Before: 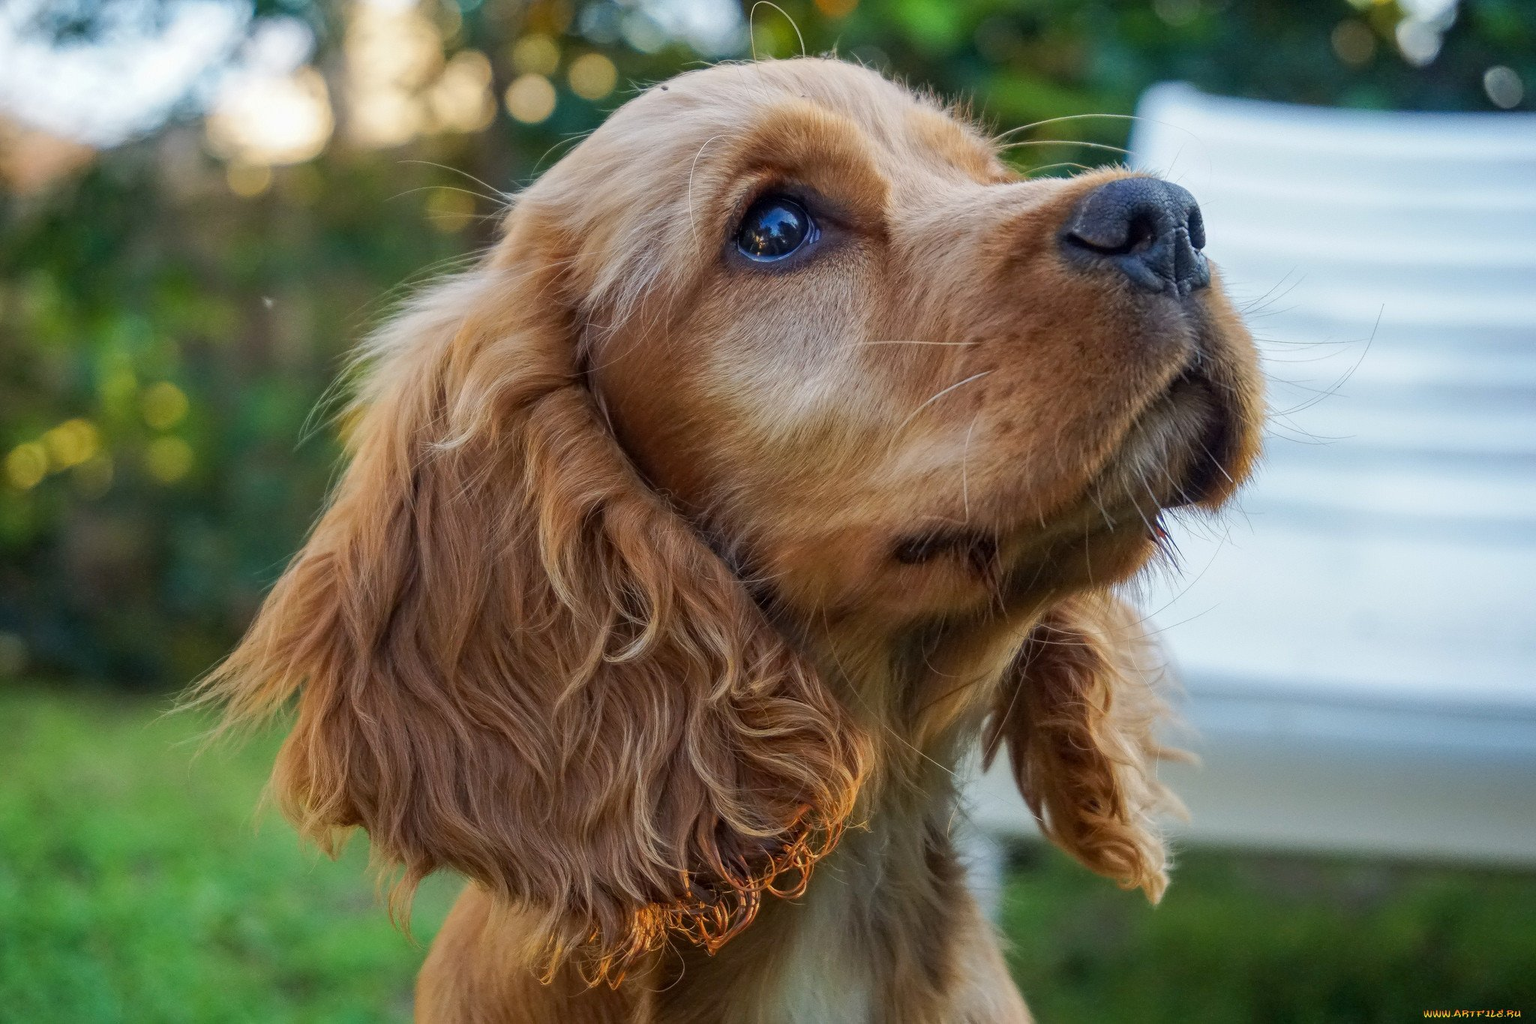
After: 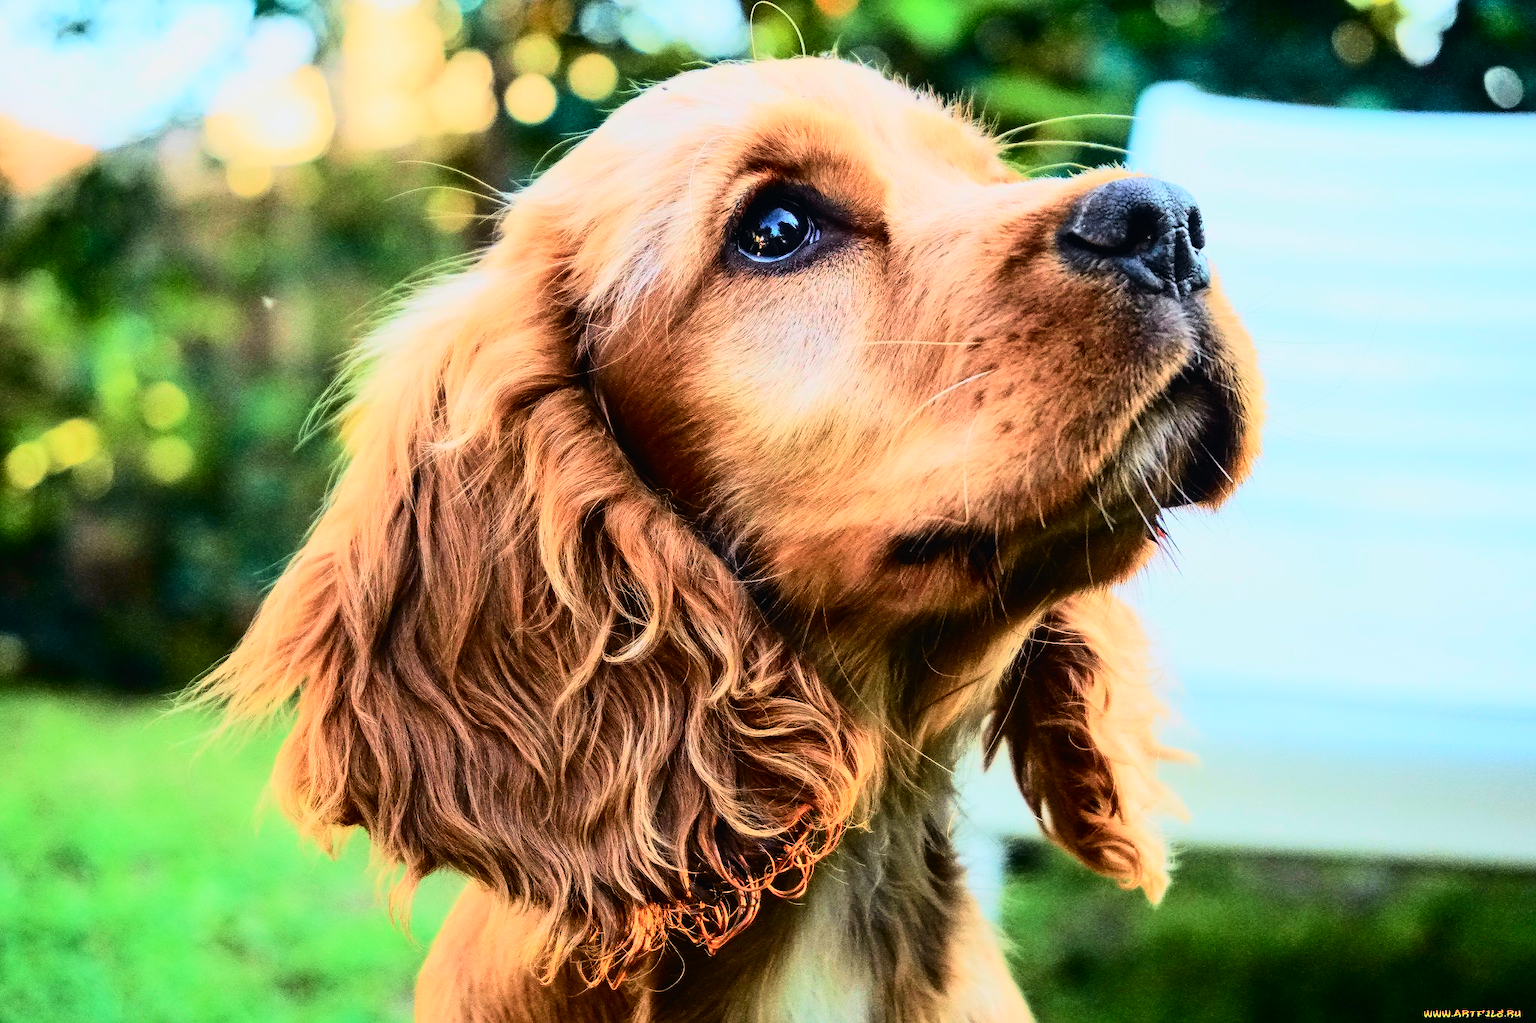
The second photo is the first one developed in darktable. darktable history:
tone curve: curves: ch0 [(0, 0.012) (0.052, 0.04) (0.107, 0.086) (0.276, 0.265) (0.461, 0.531) (0.718, 0.79) (0.921, 0.909) (0.999, 0.951)]; ch1 [(0, 0) (0.339, 0.298) (0.402, 0.363) (0.444, 0.415) (0.485, 0.469) (0.494, 0.493) (0.504, 0.501) (0.525, 0.534) (0.555, 0.587) (0.594, 0.647) (1, 1)]; ch2 [(0, 0) (0.48, 0.48) (0.504, 0.5) (0.535, 0.557) (0.581, 0.623) (0.649, 0.683) (0.824, 0.815) (1, 1)], color space Lab, independent channels, preserve colors none
rgb curve: curves: ch0 [(0, 0) (0.21, 0.15) (0.24, 0.21) (0.5, 0.75) (0.75, 0.96) (0.89, 0.99) (1, 1)]; ch1 [(0, 0.02) (0.21, 0.13) (0.25, 0.2) (0.5, 0.67) (0.75, 0.9) (0.89, 0.97) (1, 1)]; ch2 [(0, 0.02) (0.21, 0.13) (0.25, 0.2) (0.5, 0.67) (0.75, 0.9) (0.89, 0.97) (1, 1)], compensate middle gray true
